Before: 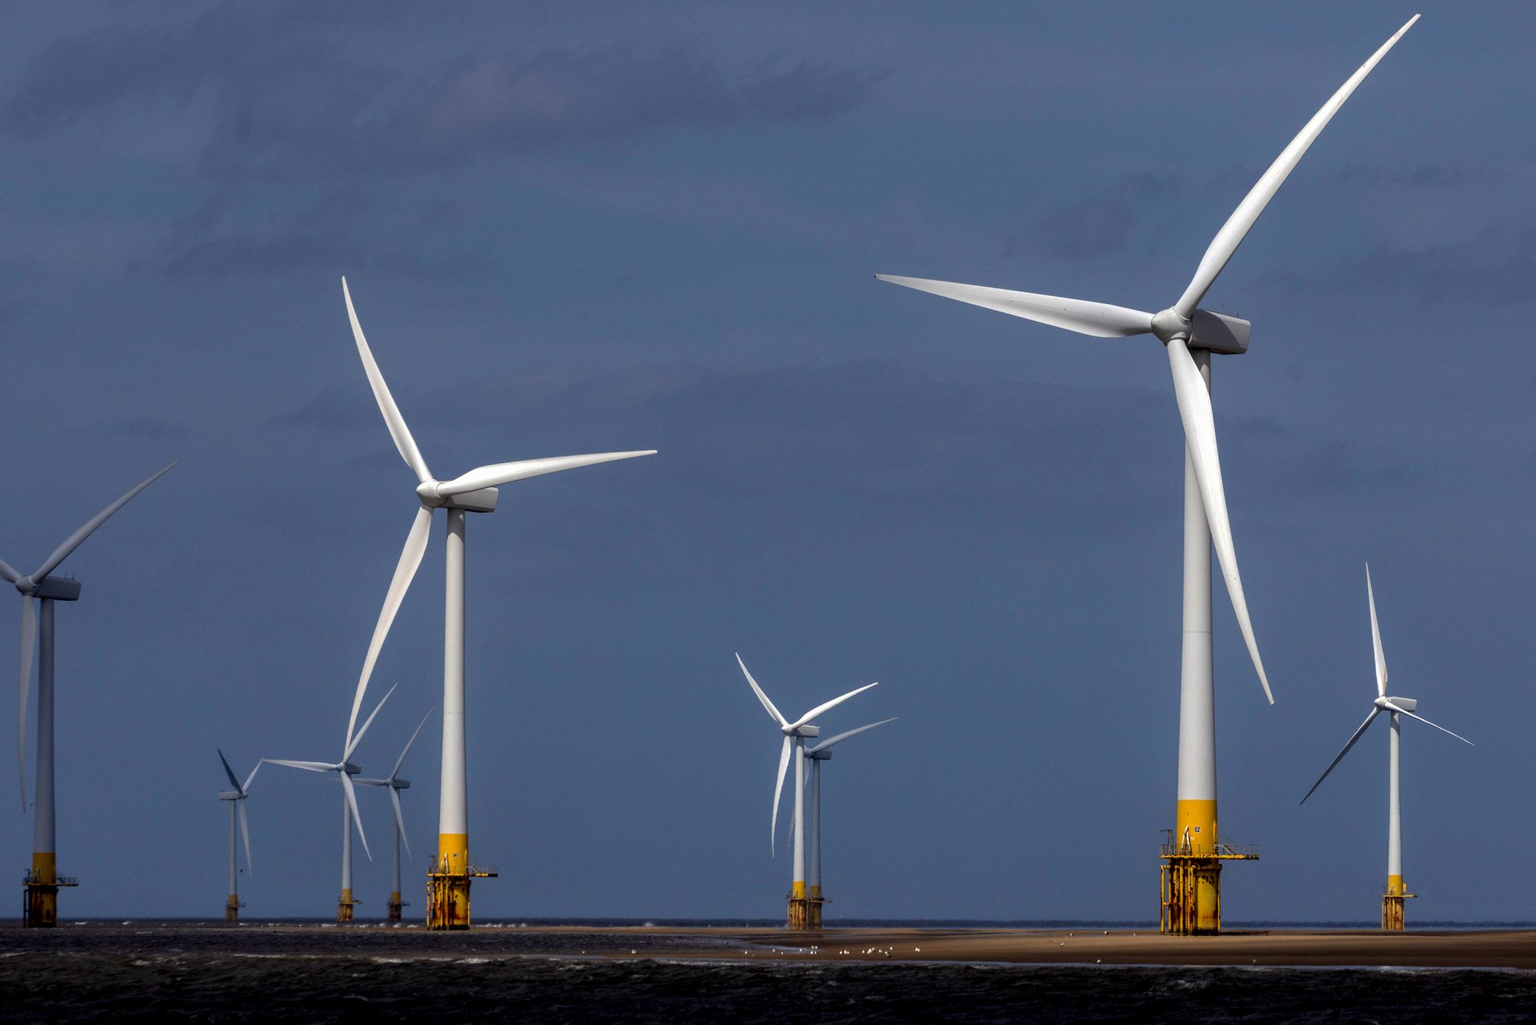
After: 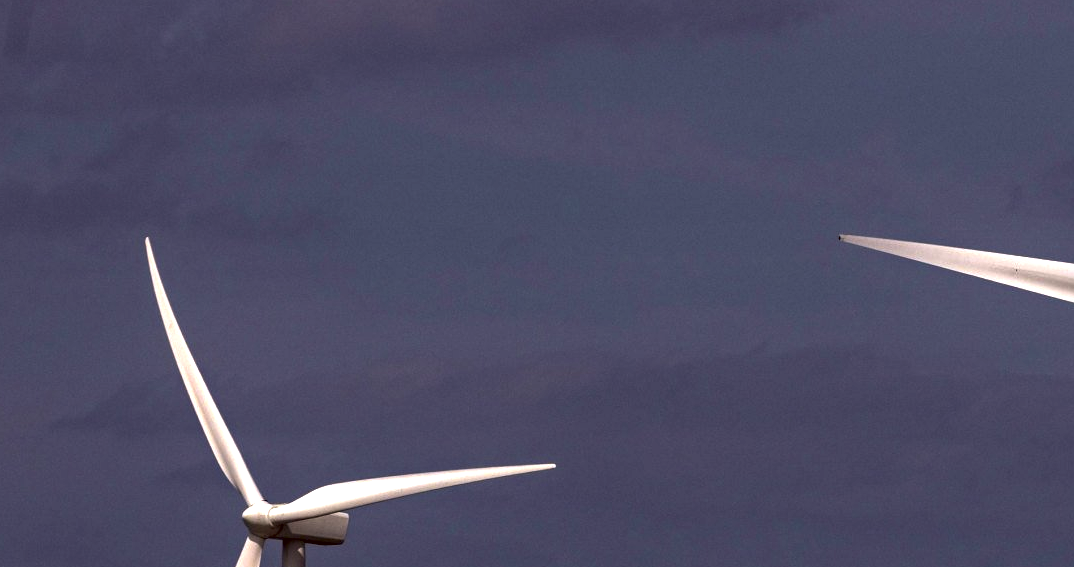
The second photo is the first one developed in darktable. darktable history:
crop: left 15.048%, top 9.15%, right 31.228%, bottom 48.323%
tone equalizer: edges refinement/feathering 500, mask exposure compensation -1.57 EV, preserve details no
color balance rgb: shadows lift › luminance -7.567%, shadows lift › chroma 2.235%, shadows lift › hue 202.98°, perceptual saturation grading › global saturation 25.295%, perceptual brilliance grading › global brilliance 19.642%, perceptual brilliance grading › shadows -40.319%, global vibrance 20%
color correction: highlights a* 10.21, highlights b* 9.77, shadows a* 8.41, shadows b* 8.33, saturation 0.785
haze removal: strength 0.288, distance 0.256, compatibility mode true, adaptive false
